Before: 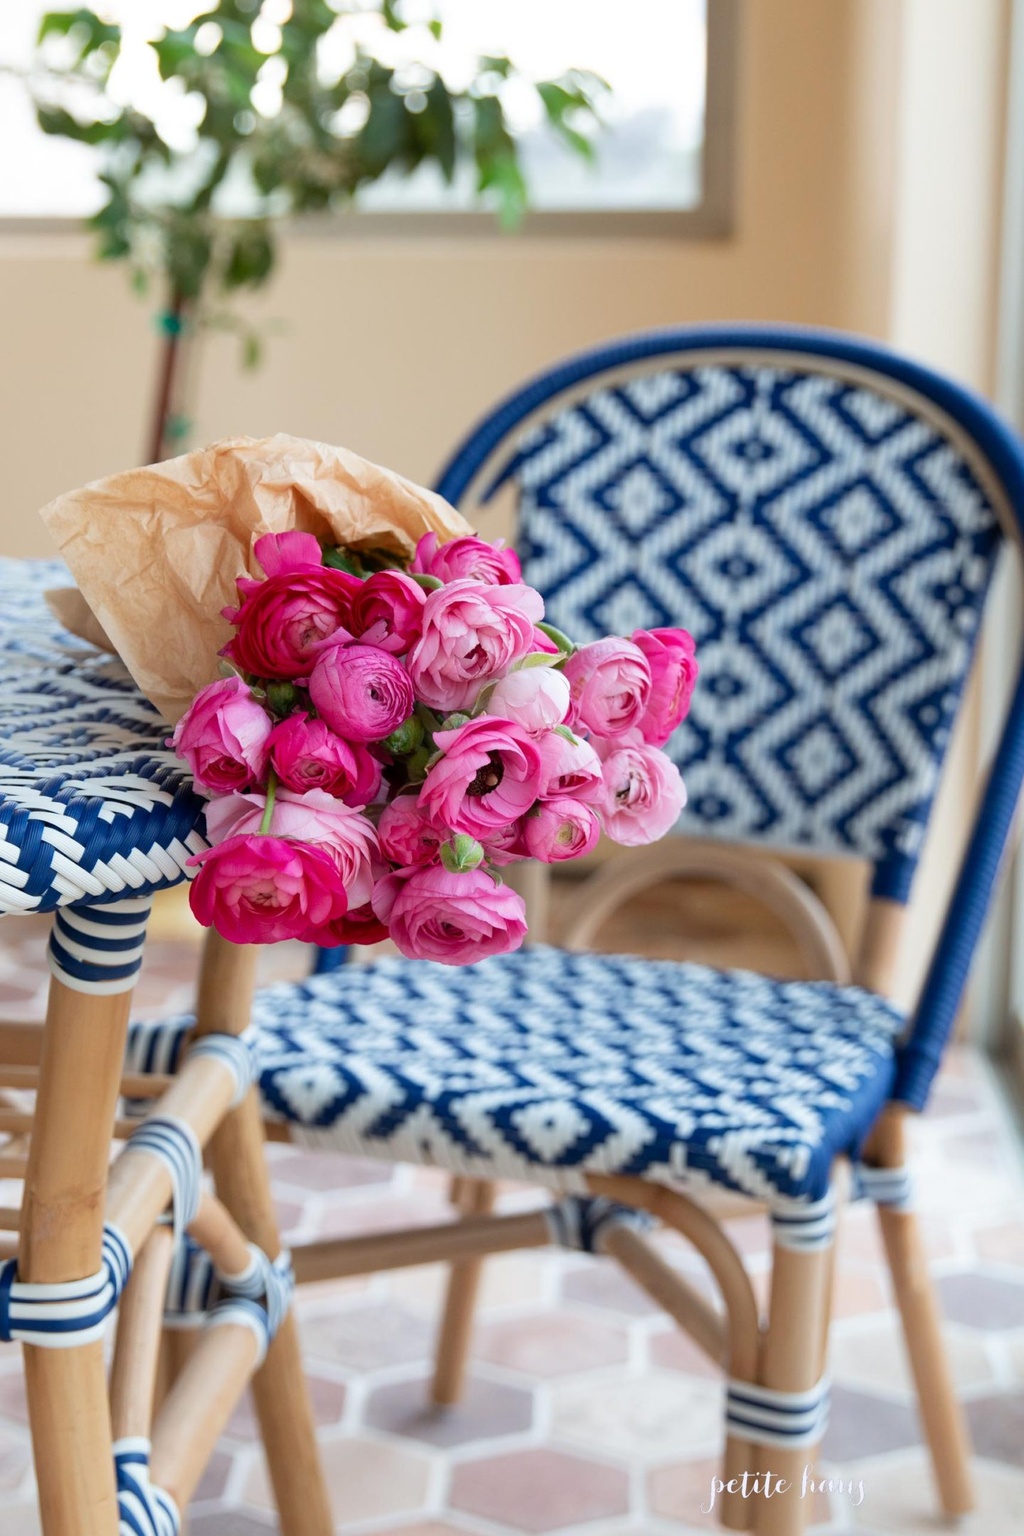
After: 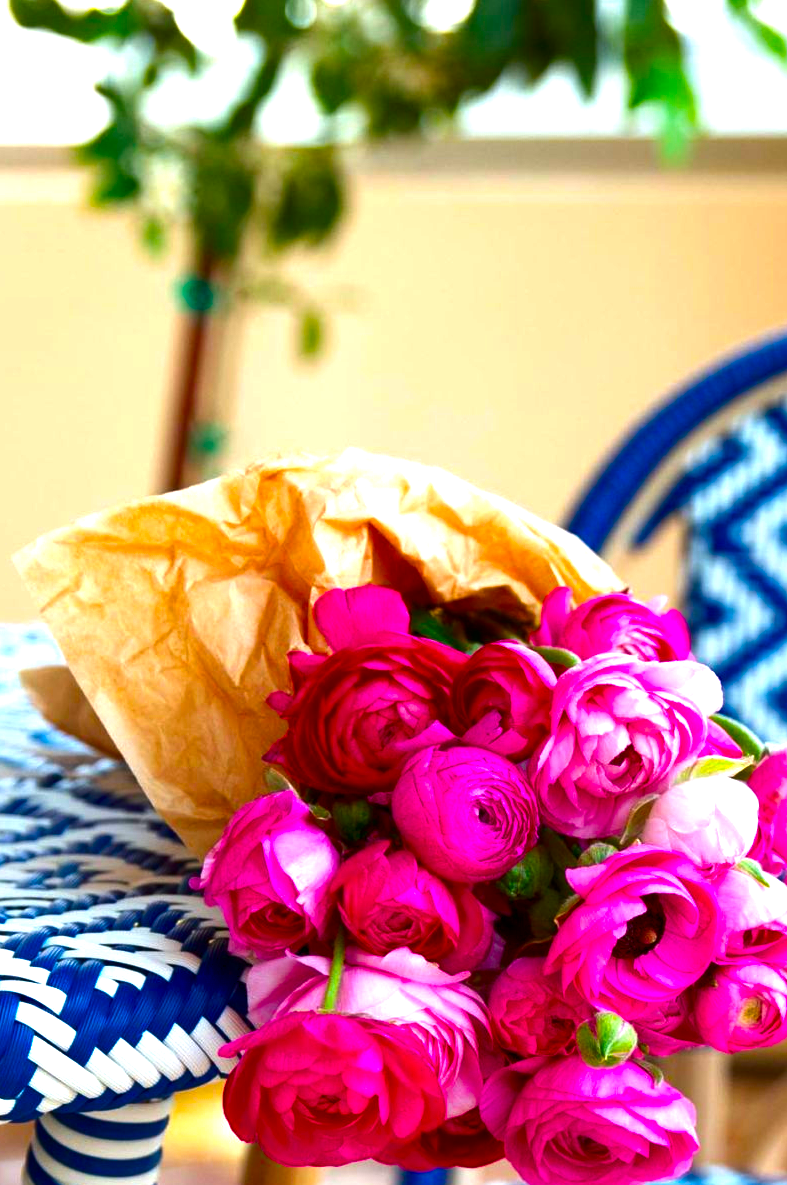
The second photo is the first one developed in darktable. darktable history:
contrast brightness saturation: brightness -0.25, saturation 0.2
crop and rotate: left 3.047%, top 7.509%, right 42.236%, bottom 37.598%
exposure: exposure 0.15 EV, compensate highlight preservation false
color balance rgb: linear chroma grading › global chroma 20%, perceptual saturation grading › global saturation 25%, perceptual brilliance grading › global brilliance 20%, global vibrance 20%
